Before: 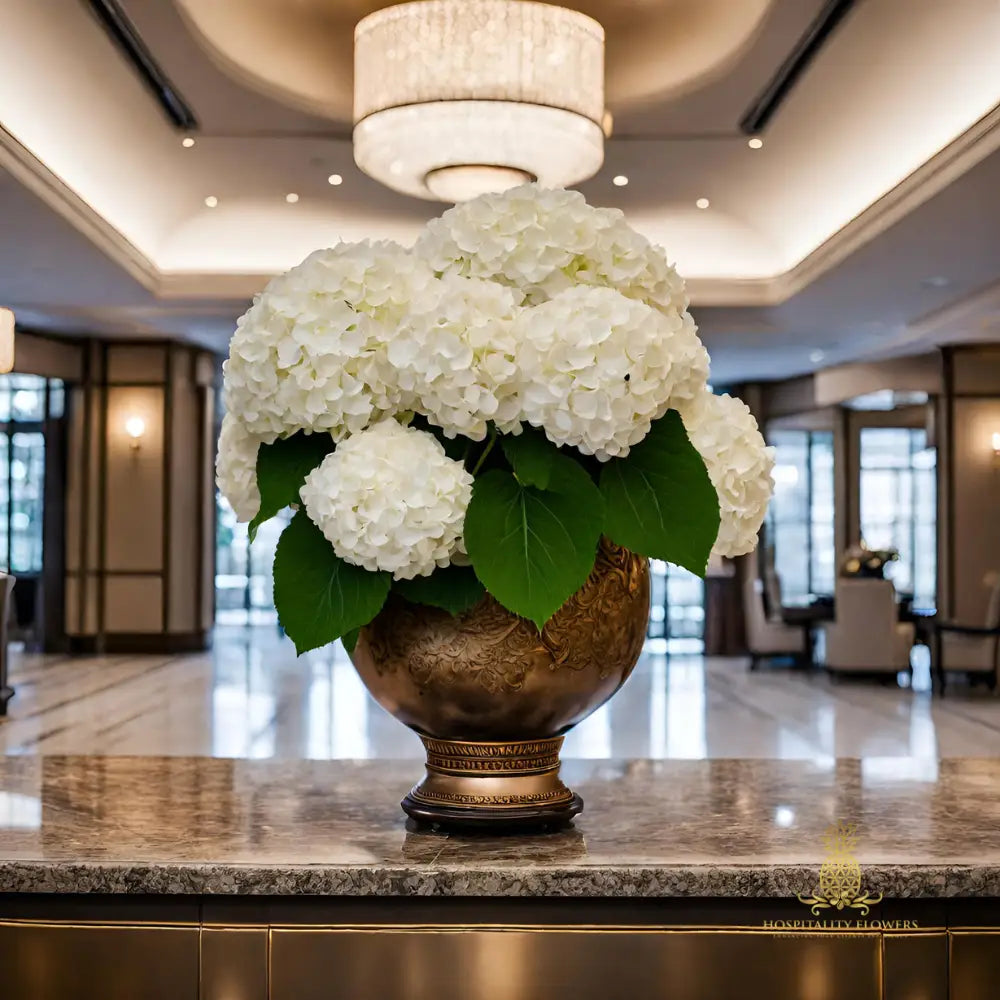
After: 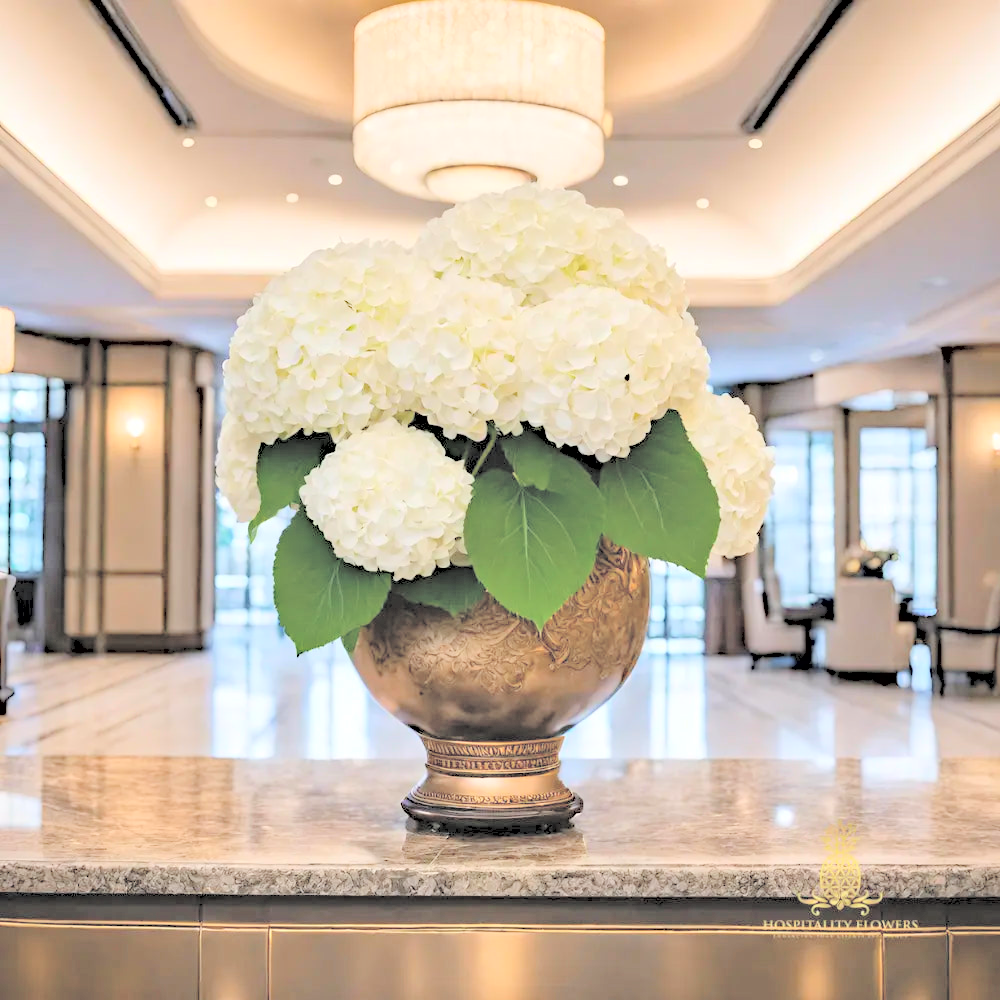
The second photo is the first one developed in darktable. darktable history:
contrast brightness saturation: brightness 1
haze removal: compatibility mode true, adaptive false
